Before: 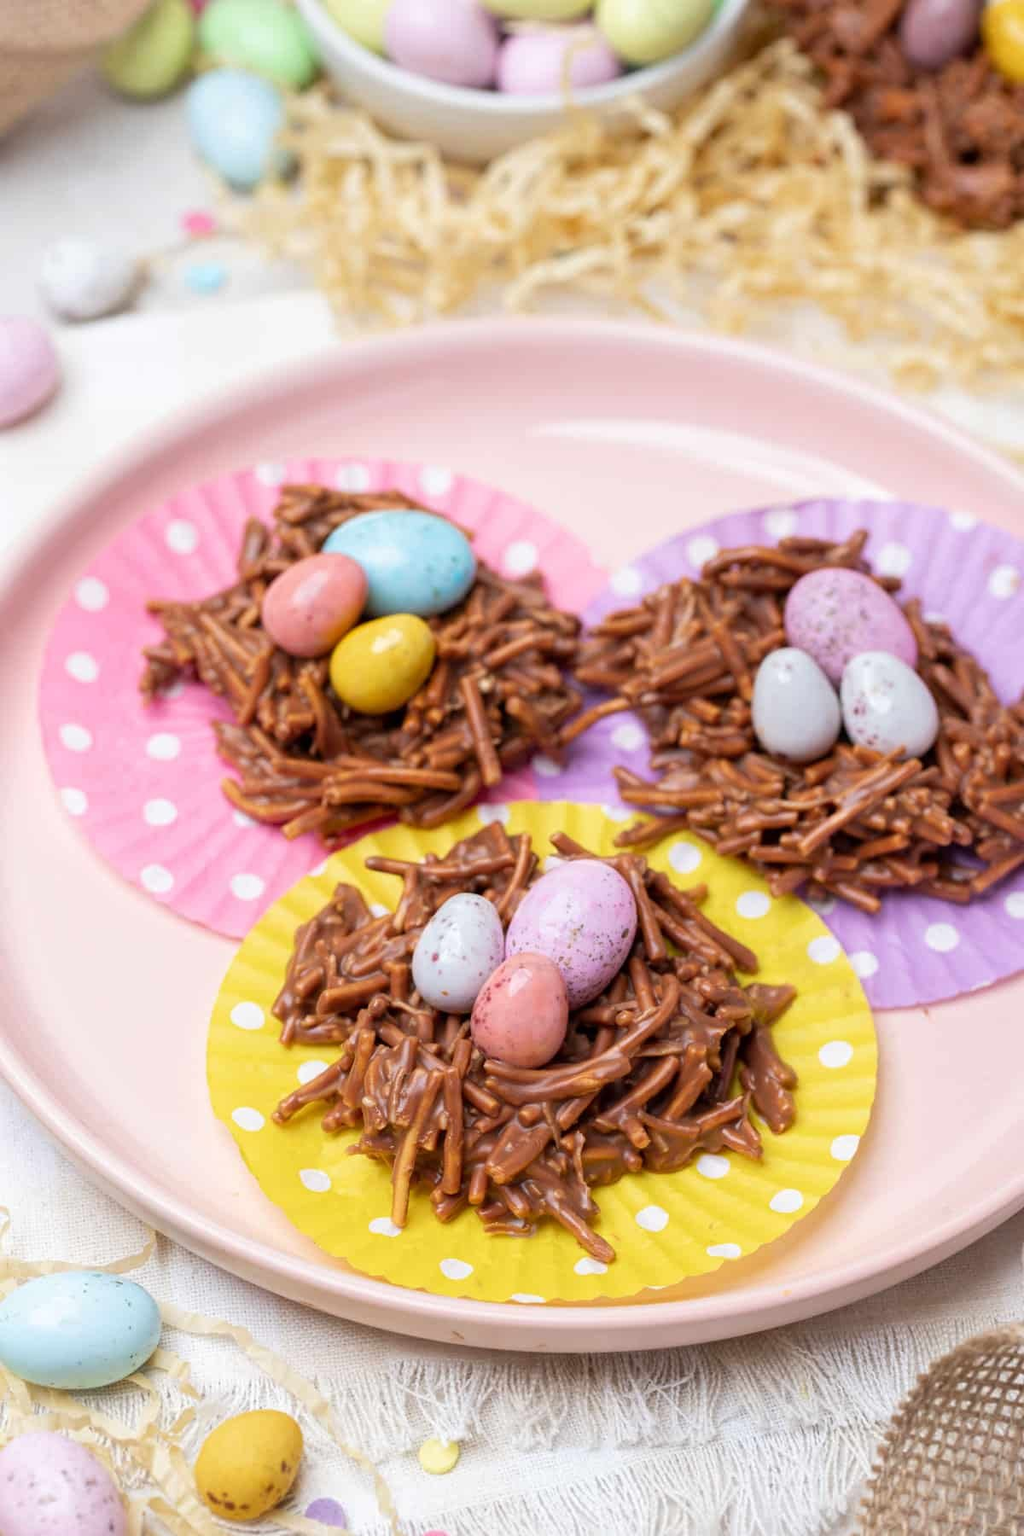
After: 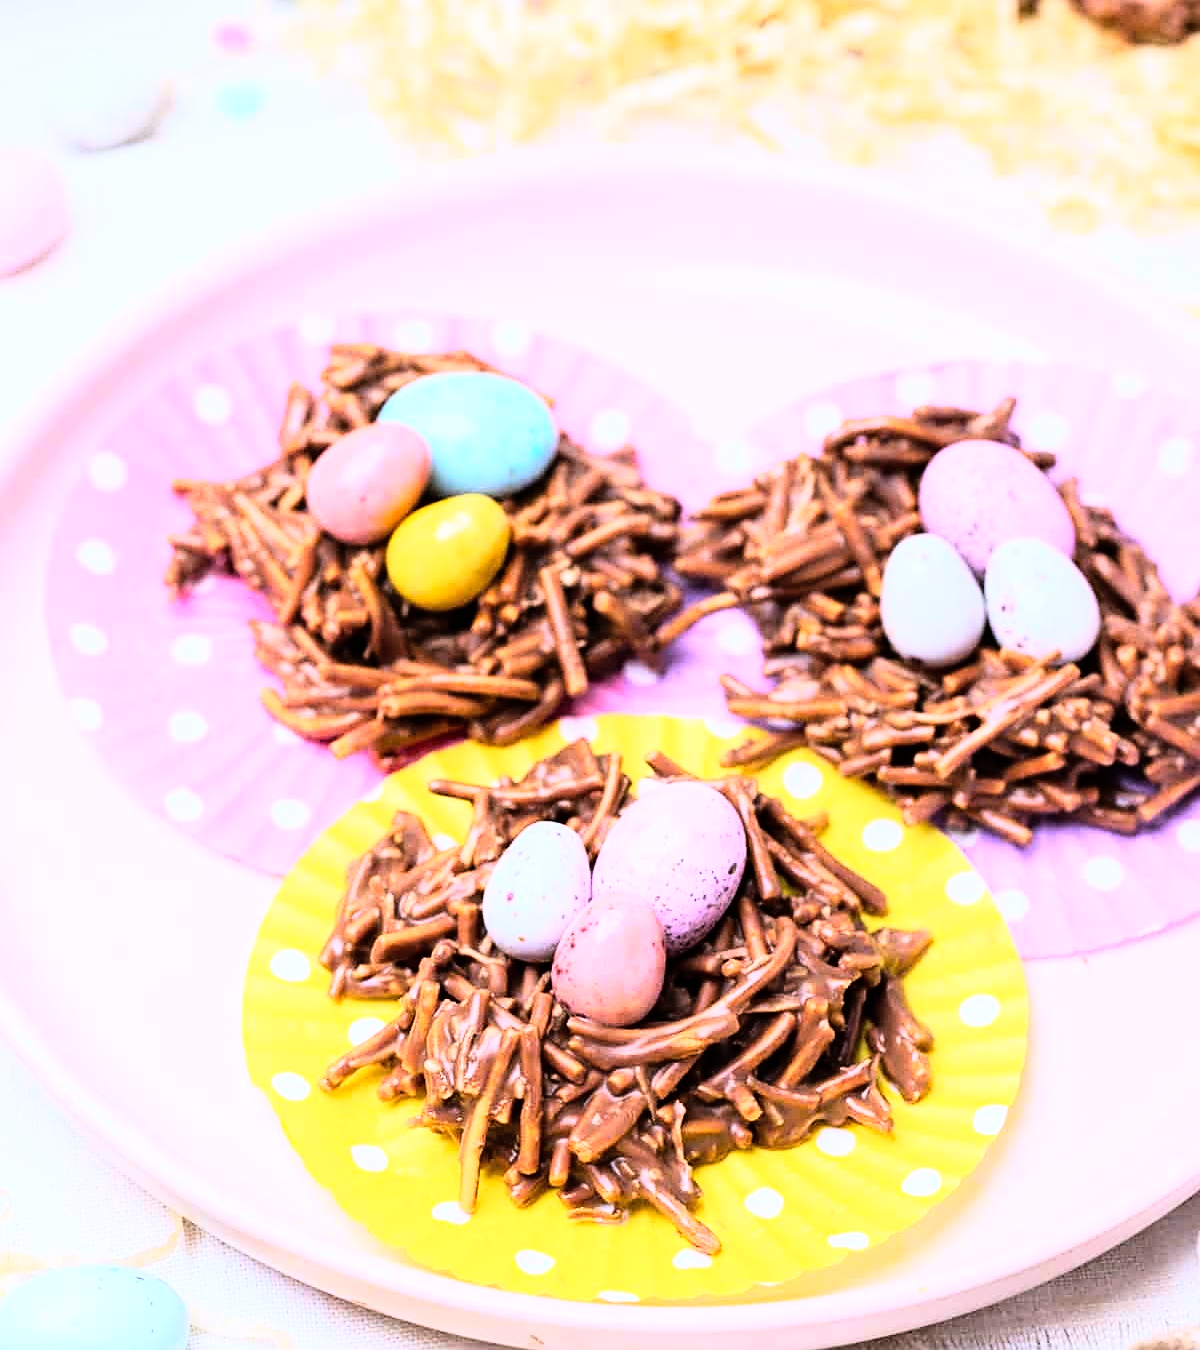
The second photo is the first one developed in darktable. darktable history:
crop and rotate: top 12.5%, bottom 12.5%
sharpen: on, module defaults
shadows and highlights: radius 125.46, shadows 21.19, highlights -21.19, low approximation 0.01
white balance: red 0.967, blue 1.119, emerald 0.756
rgb curve: curves: ch0 [(0, 0) (0.21, 0.15) (0.24, 0.21) (0.5, 0.75) (0.75, 0.96) (0.89, 0.99) (1, 1)]; ch1 [(0, 0.02) (0.21, 0.13) (0.25, 0.2) (0.5, 0.67) (0.75, 0.9) (0.89, 0.97) (1, 1)]; ch2 [(0, 0.02) (0.21, 0.13) (0.25, 0.2) (0.5, 0.67) (0.75, 0.9) (0.89, 0.97) (1, 1)], compensate middle gray true
